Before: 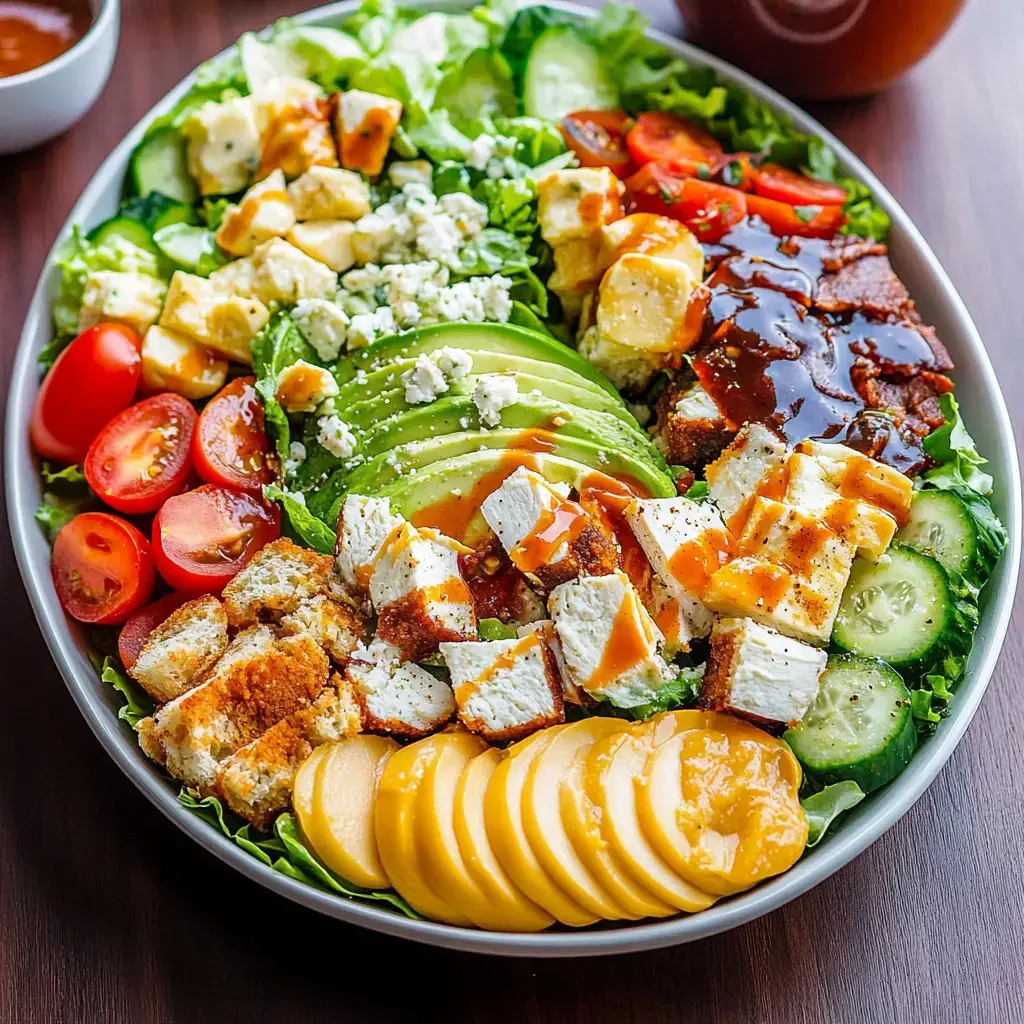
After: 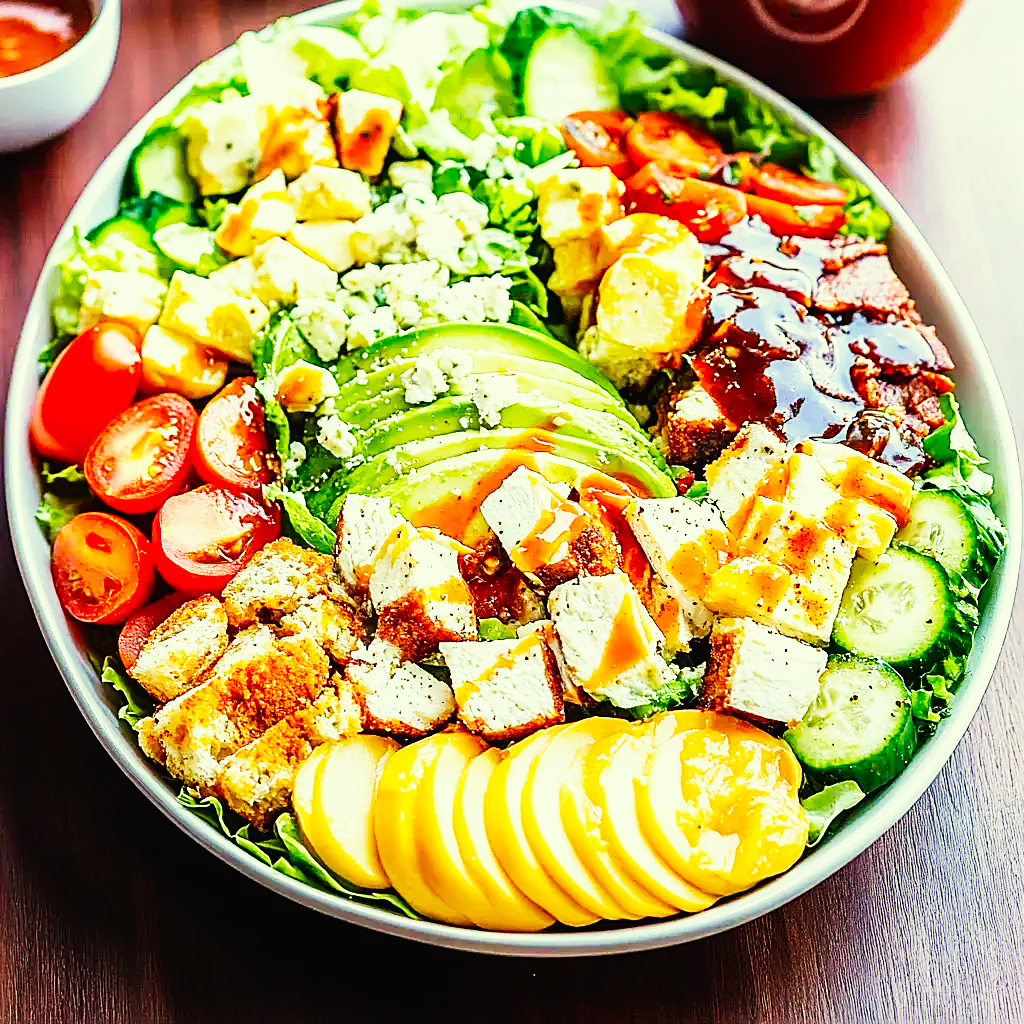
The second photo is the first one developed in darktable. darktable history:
velvia: on, module defaults
base curve: curves: ch0 [(0, 0) (0.007, 0.004) (0.027, 0.03) (0.046, 0.07) (0.207, 0.54) (0.442, 0.872) (0.673, 0.972) (1, 1)], preserve colors none
contrast brightness saturation: contrast -0.023, brightness -0.006, saturation 0.029
sharpen: on, module defaults
color correction: highlights a* -5.66, highlights b* 11.31
